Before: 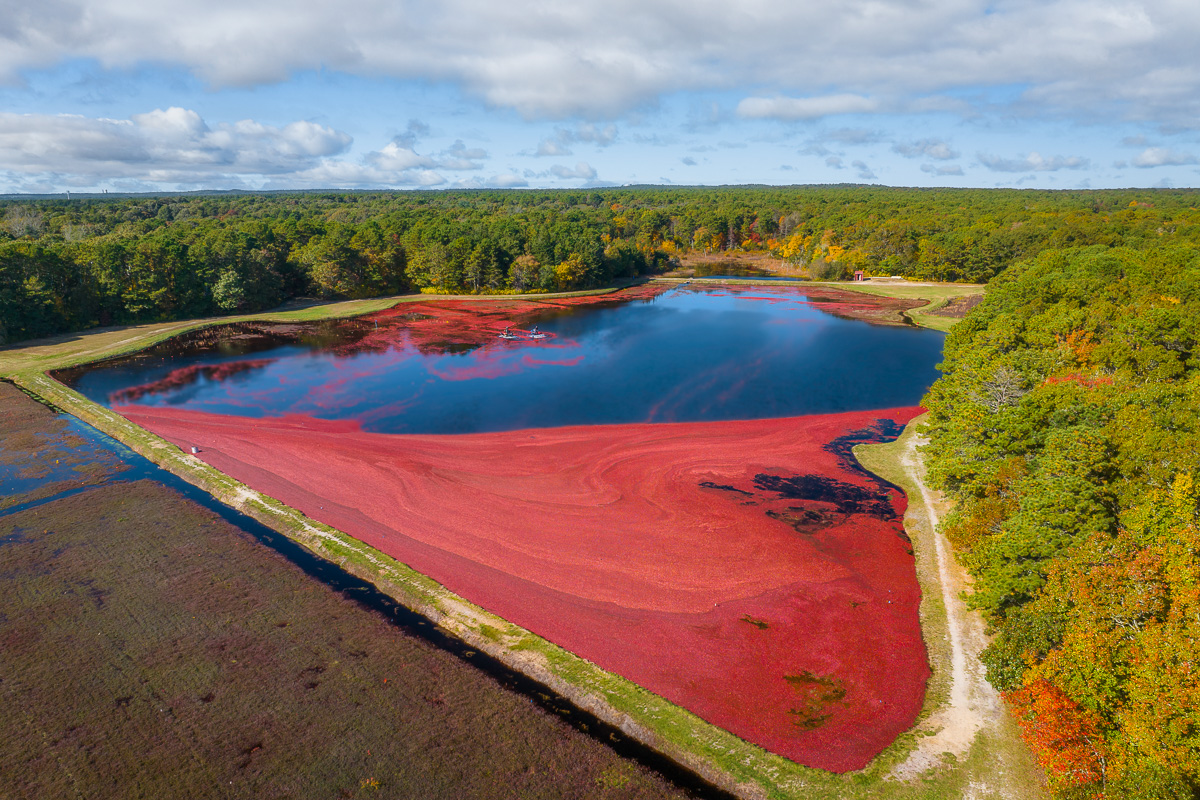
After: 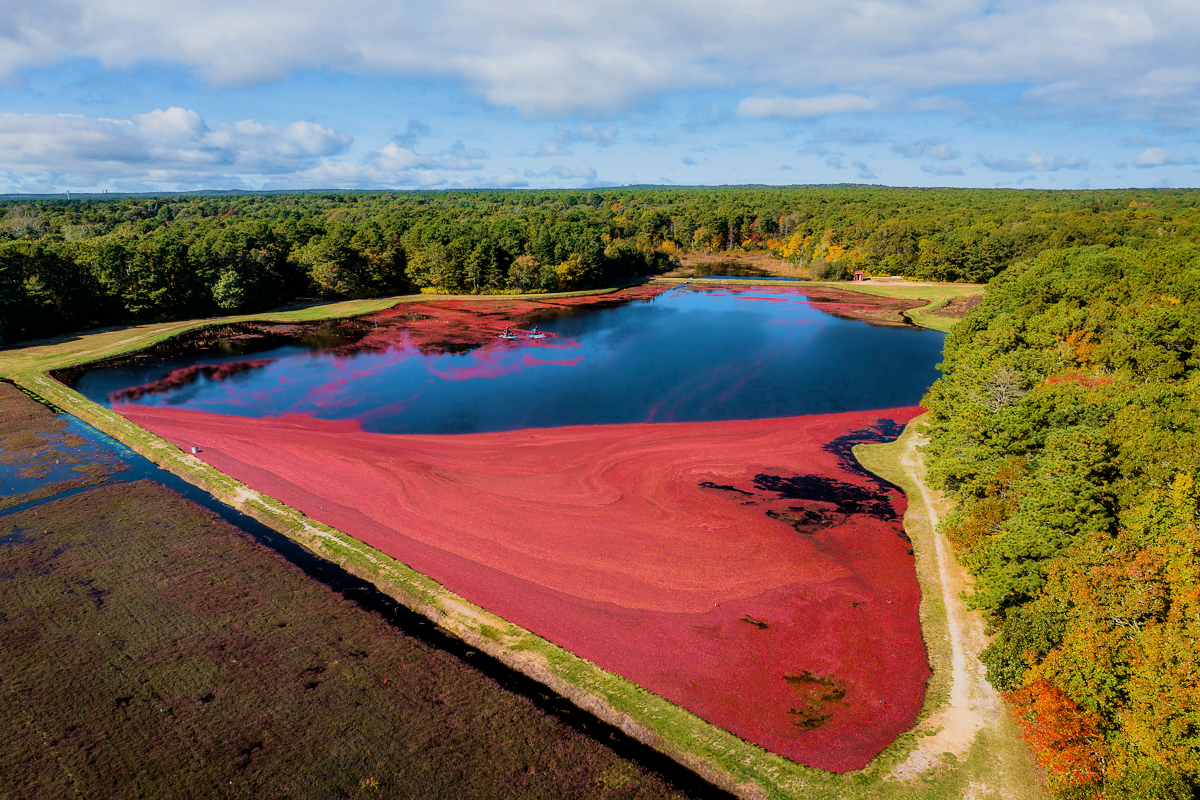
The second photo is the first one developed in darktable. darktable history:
filmic rgb: black relative exposure -5 EV, hardness 2.88, contrast 1.3
velvia: strength 50%
